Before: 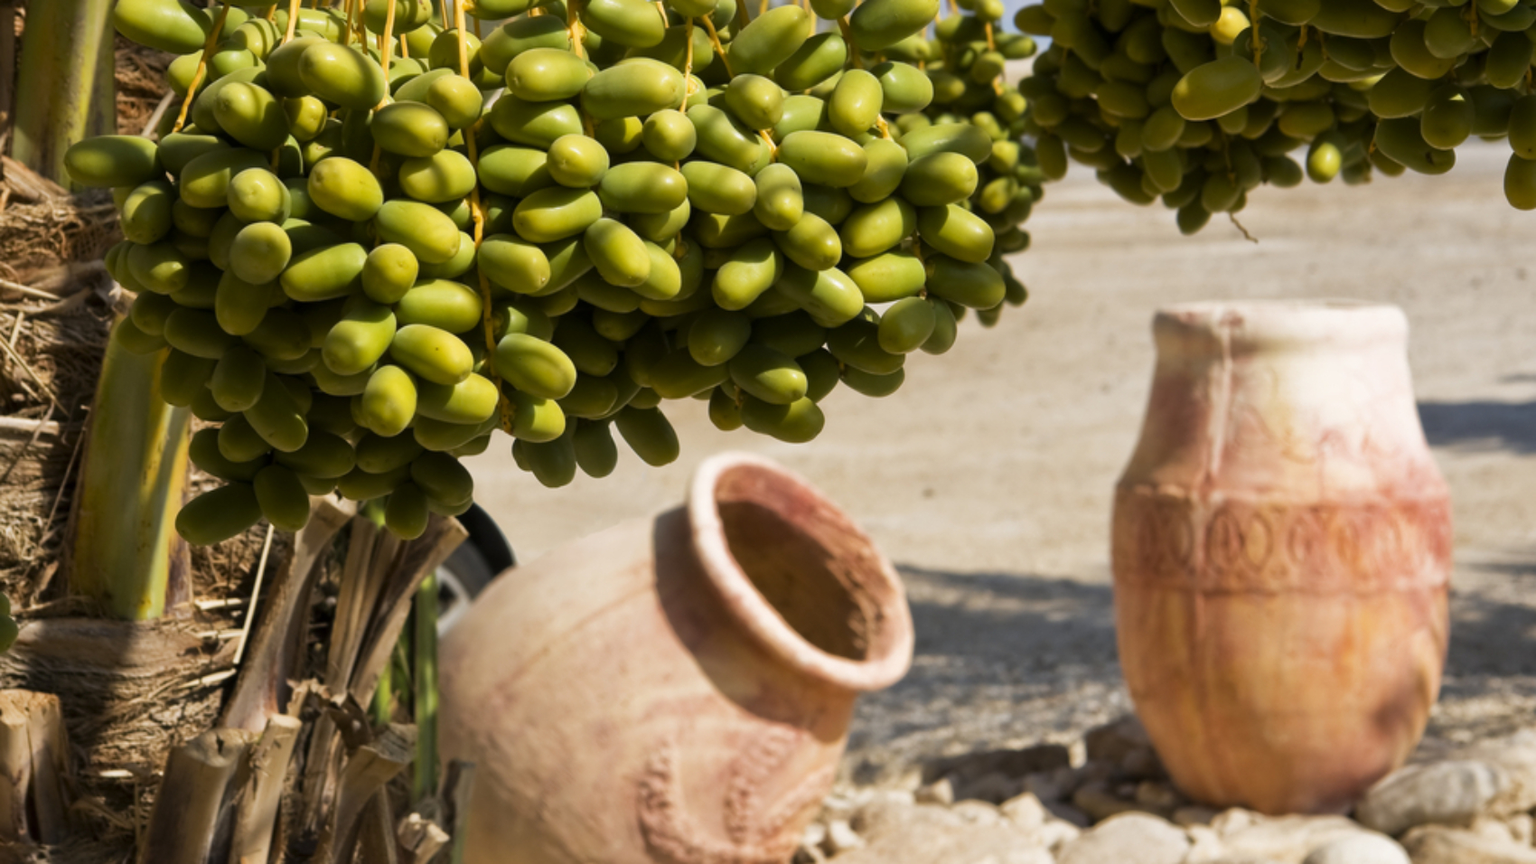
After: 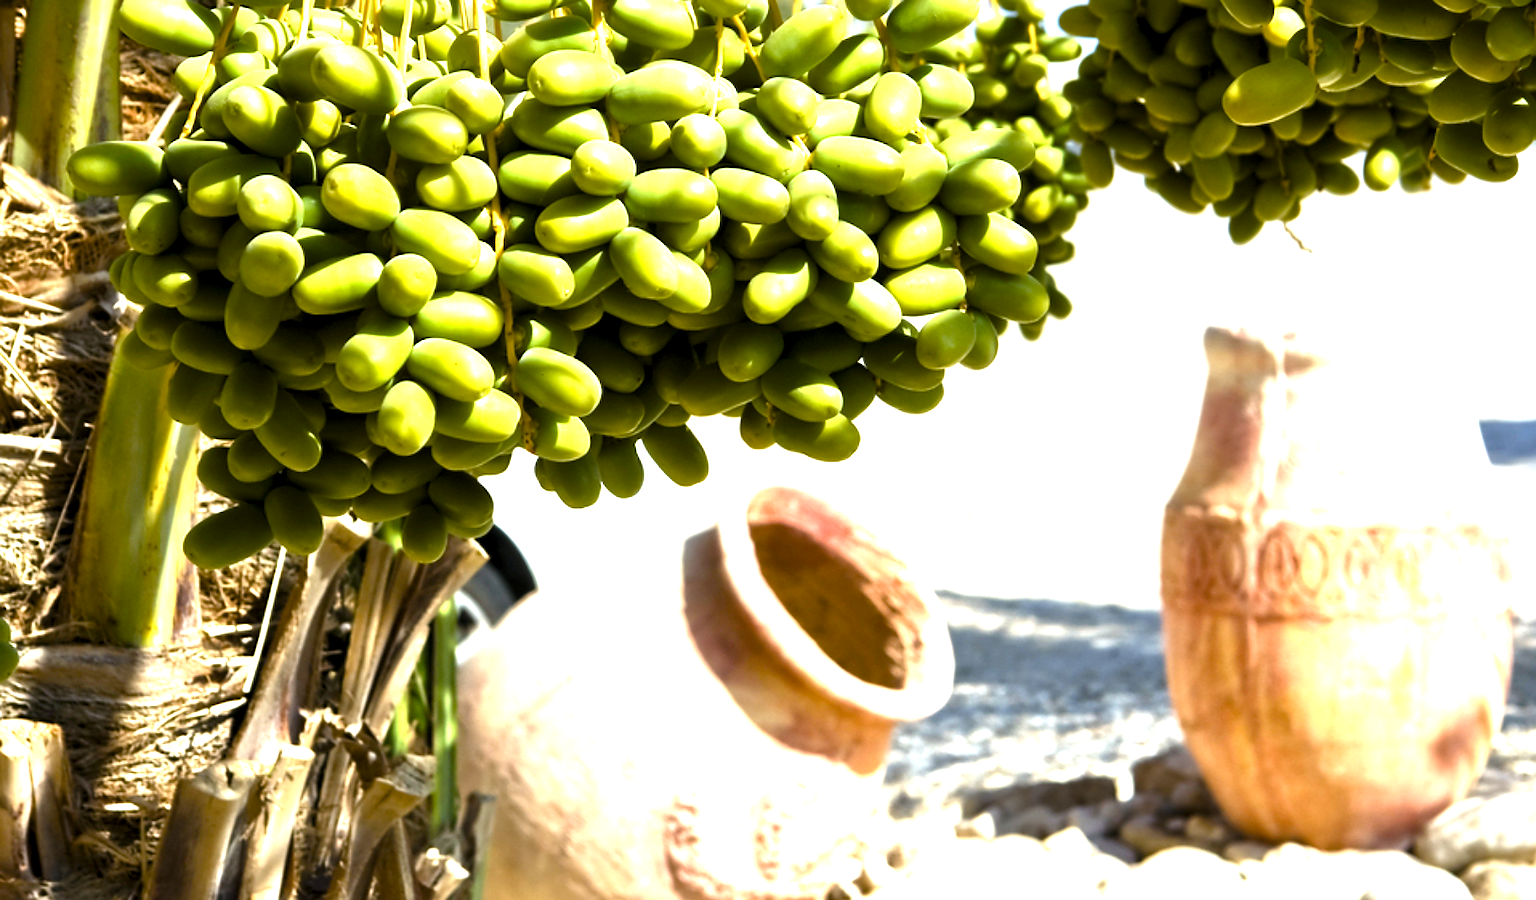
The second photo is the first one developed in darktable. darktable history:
levels: levels [0.031, 0.5, 0.969]
haze removal: strength 0.026, distance 0.247, compatibility mode true, adaptive false
sharpen: radius 1.046, threshold 0.947
local contrast: mode bilateral grid, contrast 20, coarseness 50, detail 119%, midtone range 0.2
exposure: black level correction 0, exposure 1.375 EV, compensate highlight preservation false
crop: right 4.161%, bottom 0.041%
color calibration: illuminant F (fluorescent), F source F9 (Cool White Deluxe 4150 K) – high CRI, x 0.375, y 0.373, temperature 4153.7 K
color balance rgb: power › chroma 0.291%, power › hue 23.73°, perceptual saturation grading › global saturation 20%, perceptual saturation grading › highlights -25.715%, perceptual saturation grading › shadows 49.394%, global vibrance 25.034%, contrast 19.438%
